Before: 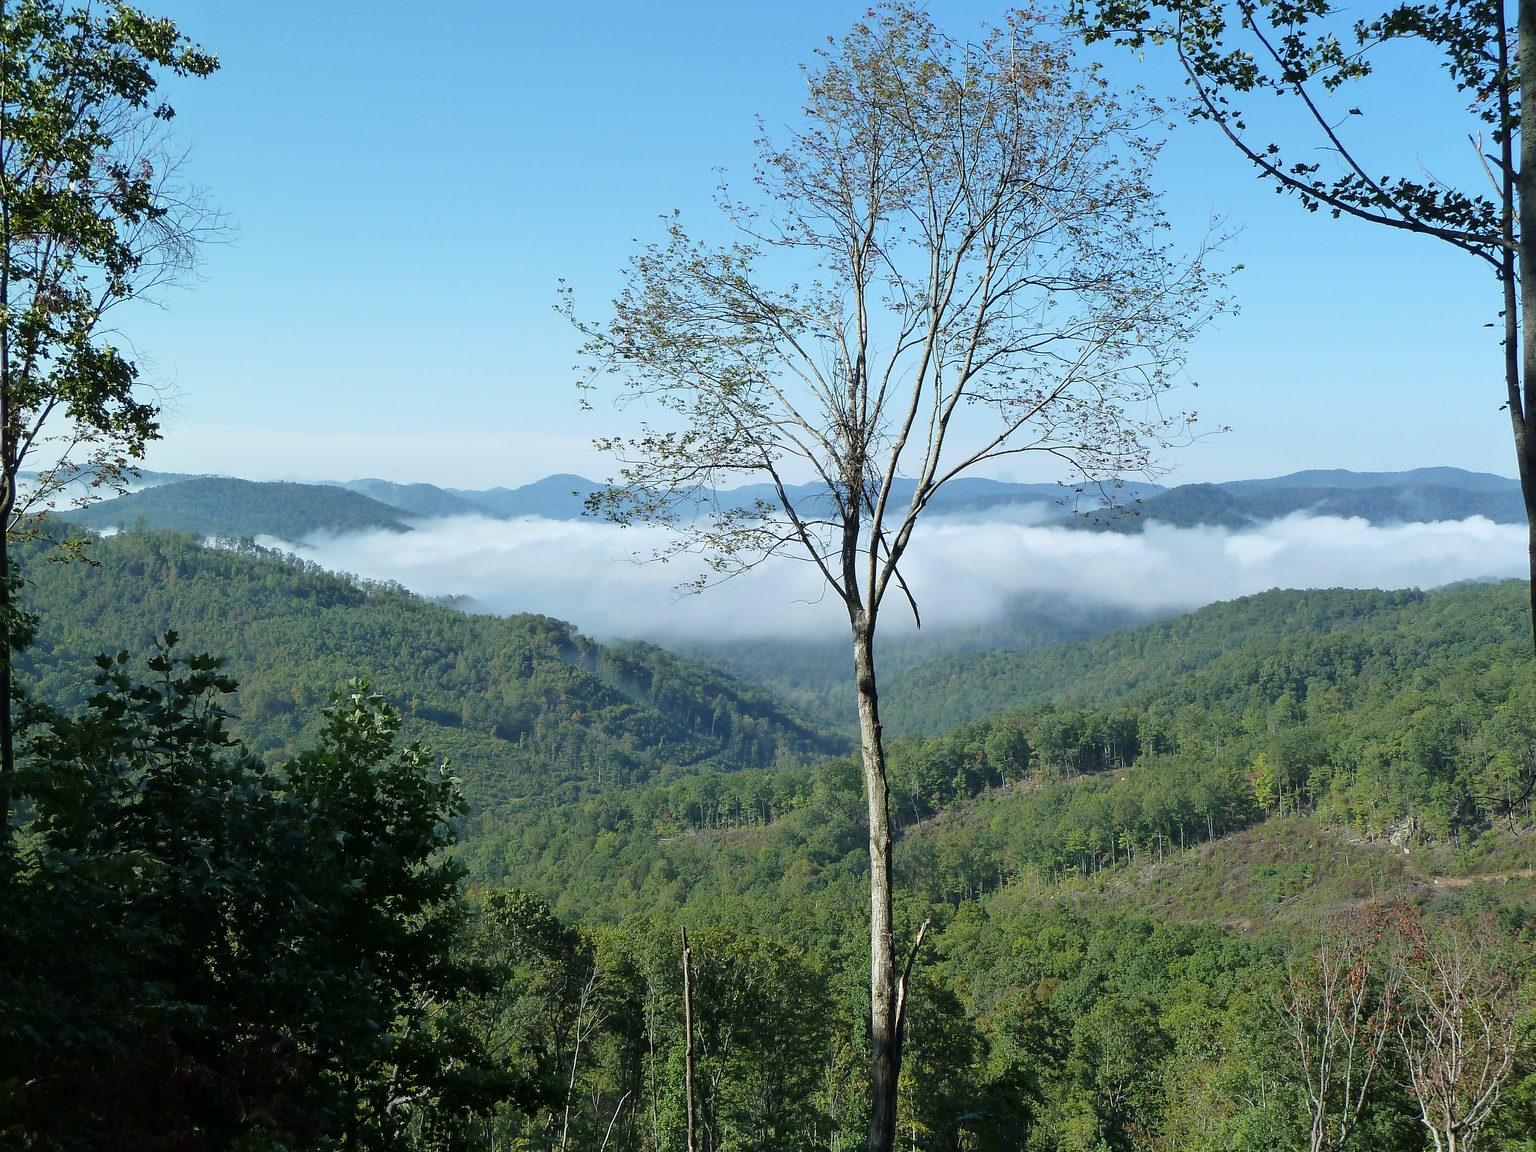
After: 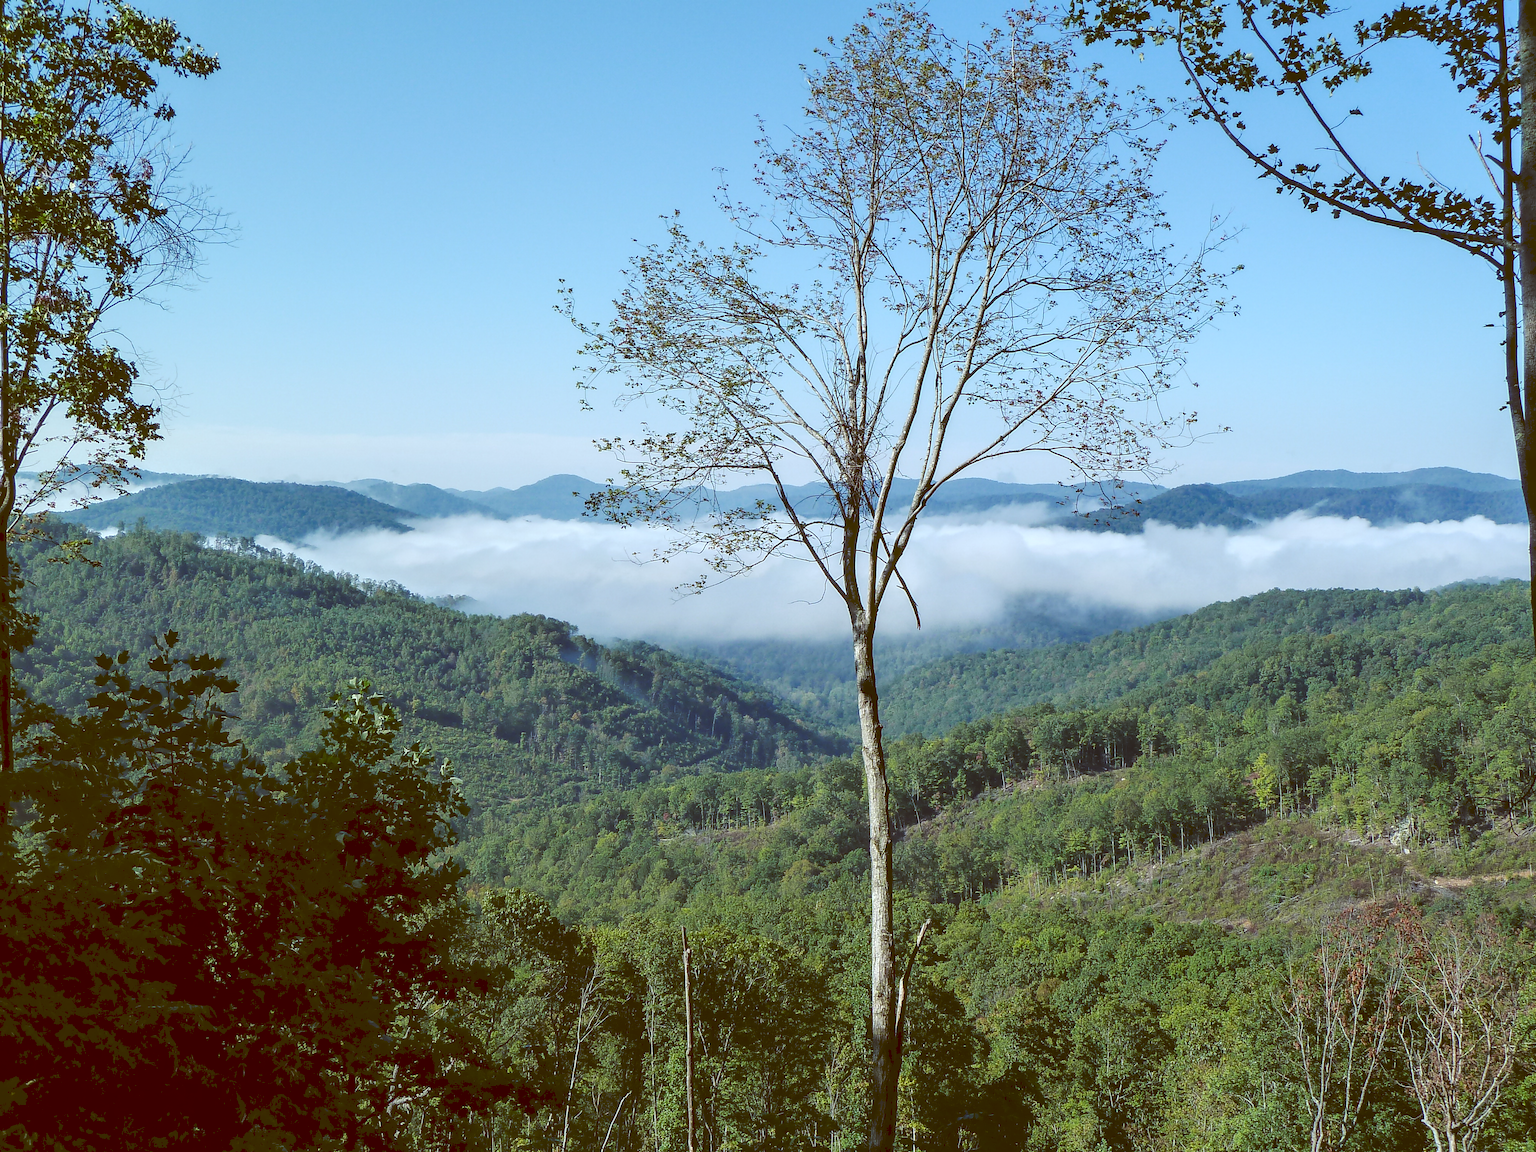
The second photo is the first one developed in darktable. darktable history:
local contrast: detail 130%
tone curve: curves: ch0 [(0, 0) (0.003, 0.156) (0.011, 0.156) (0.025, 0.157) (0.044, 0.164) (0.069, 0.172) (0.1, 0.181) (0.136, 0.191) (0.177, 0.214) (0.224, 0.245) (0.277, 0.285) (0.335, 0.333) (0.399, 0.387) (0.468, 0.471) (0.543, 0.556) (0.623, 0.648) (0.709, 0.734) (0.801, 0.809) (0.898, 0.891) (1, 1)], preserve colors none
color balance: lift [1, 1.015, 1.004, 0.985], gamma [1, 0.958, 0.971, 1.042], gain [1, 0.956, 0.977, 1.044]
